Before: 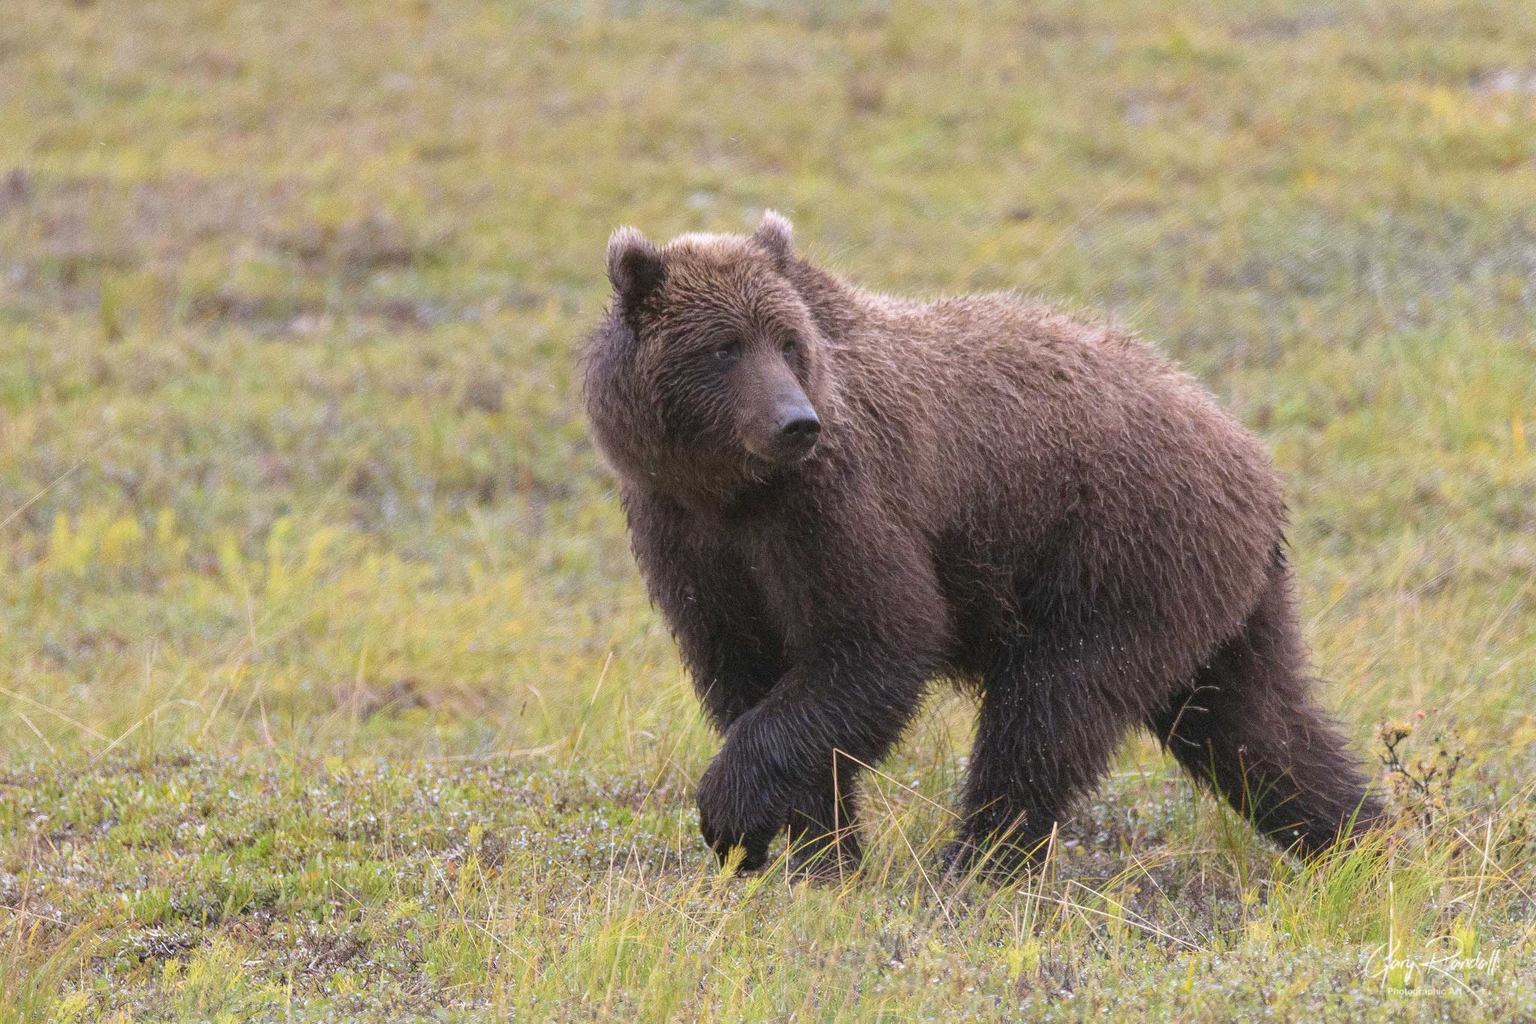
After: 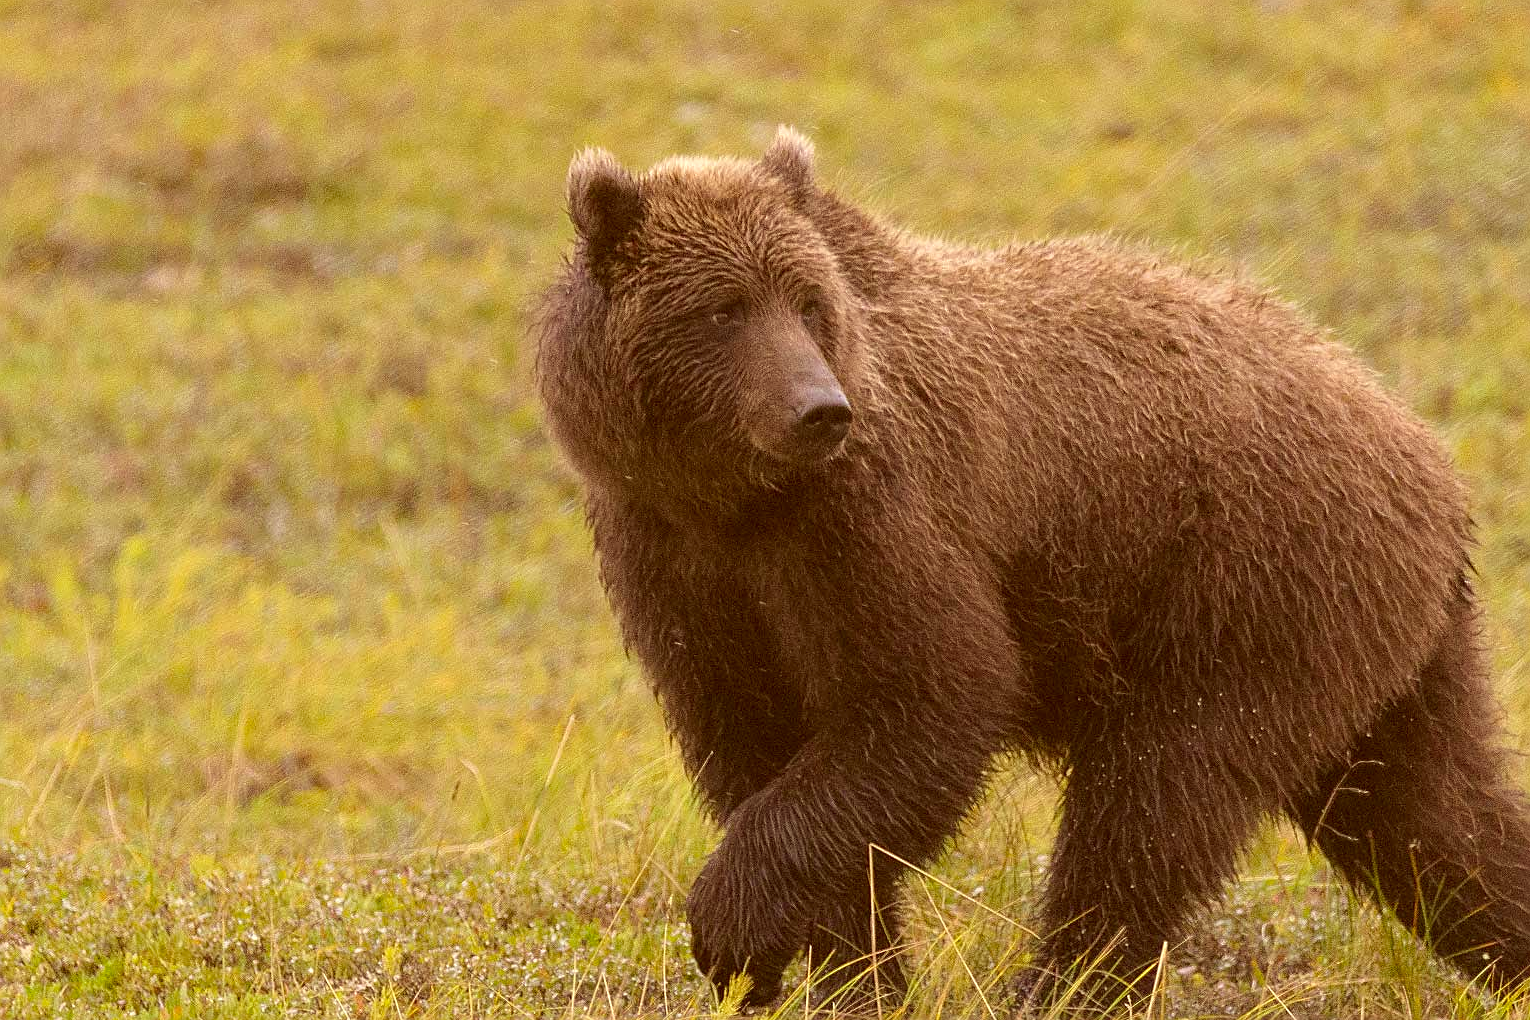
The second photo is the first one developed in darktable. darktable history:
crop and rotate: left 11.831%, top 11.346%, right 13.429%, bottom 13.899%
sharpen: on, module defaults
color correction: highlights a* 1.12, highlights b* 24.26, shadows a* 15.58, shadows b* 24.26
